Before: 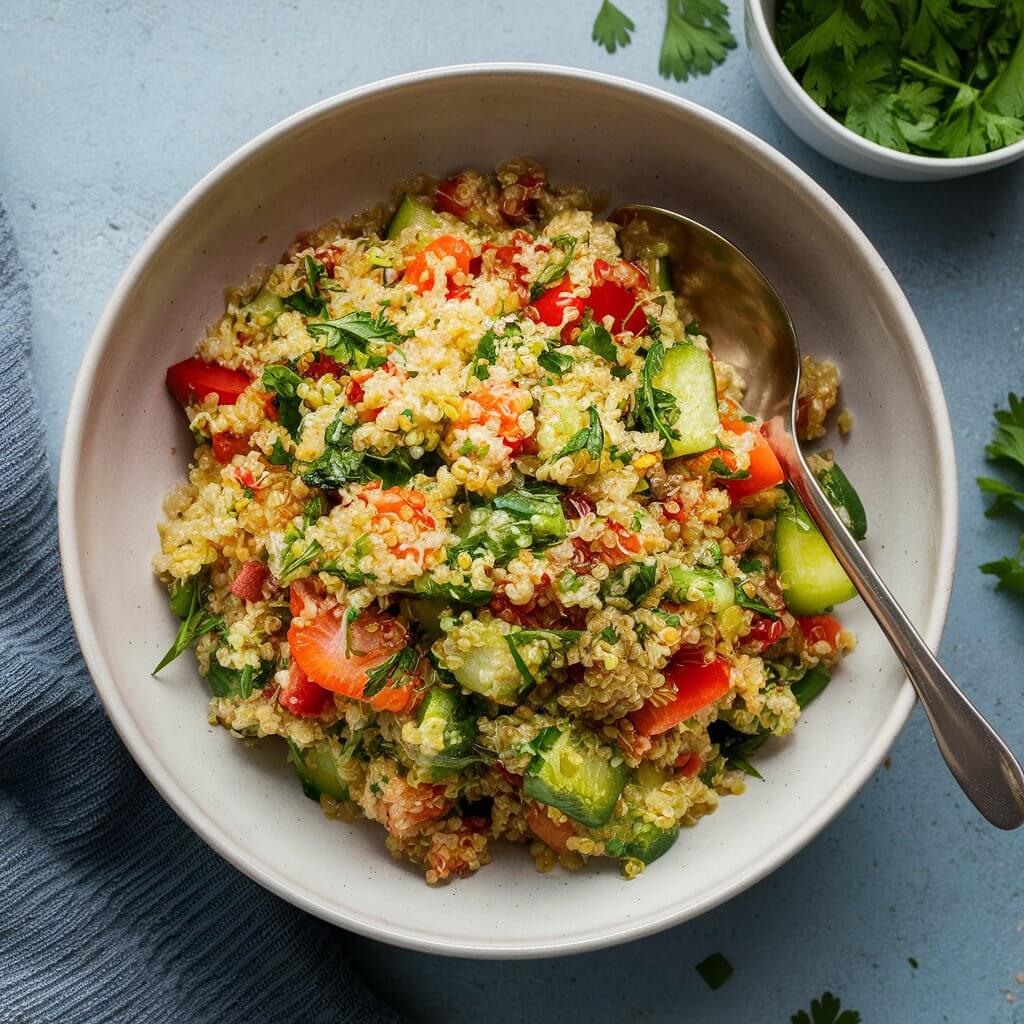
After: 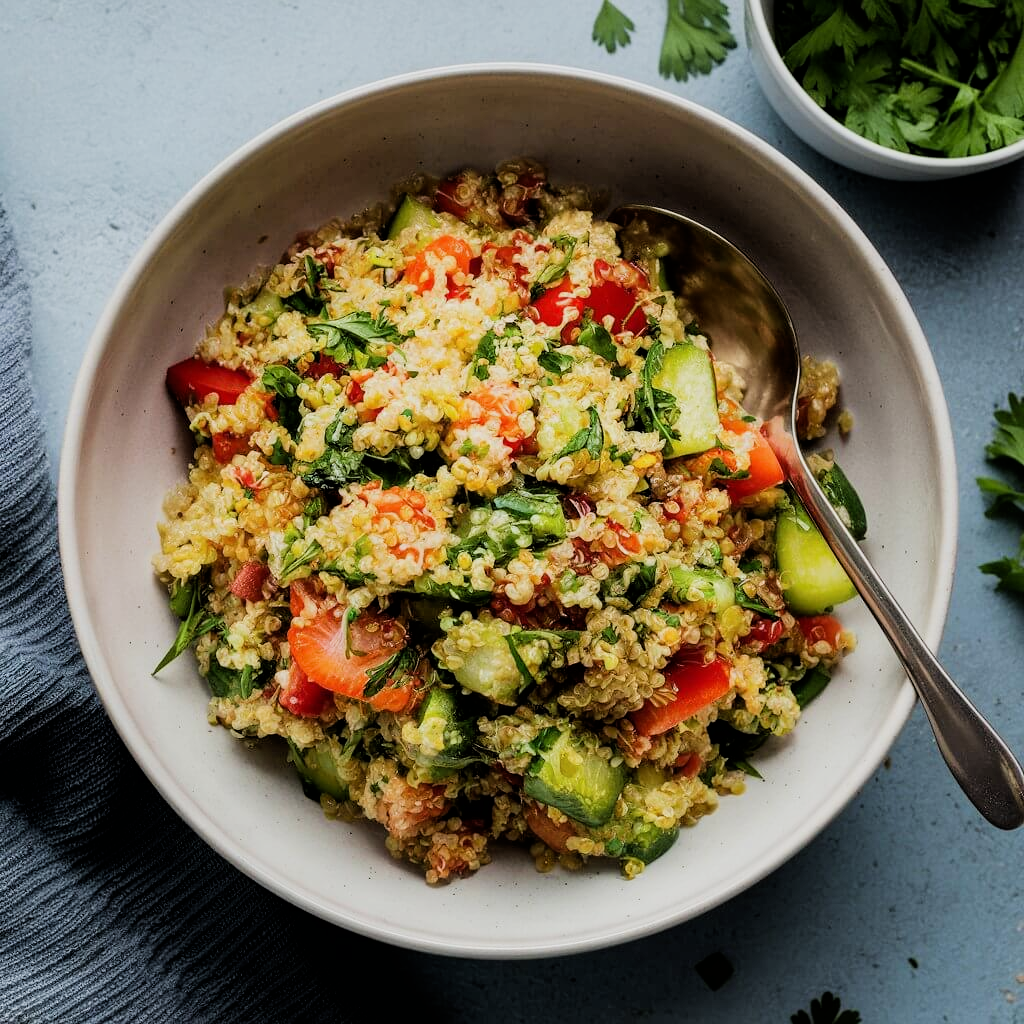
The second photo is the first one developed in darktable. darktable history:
filmic rgb: black relative exposure -5.06 EV, white relative exposure 3.55 EV, threshold 2.97 EV, hardness 3.17, contrast 1.195, highlights saturation mix -49.91%, enable highlight reconstruction true
